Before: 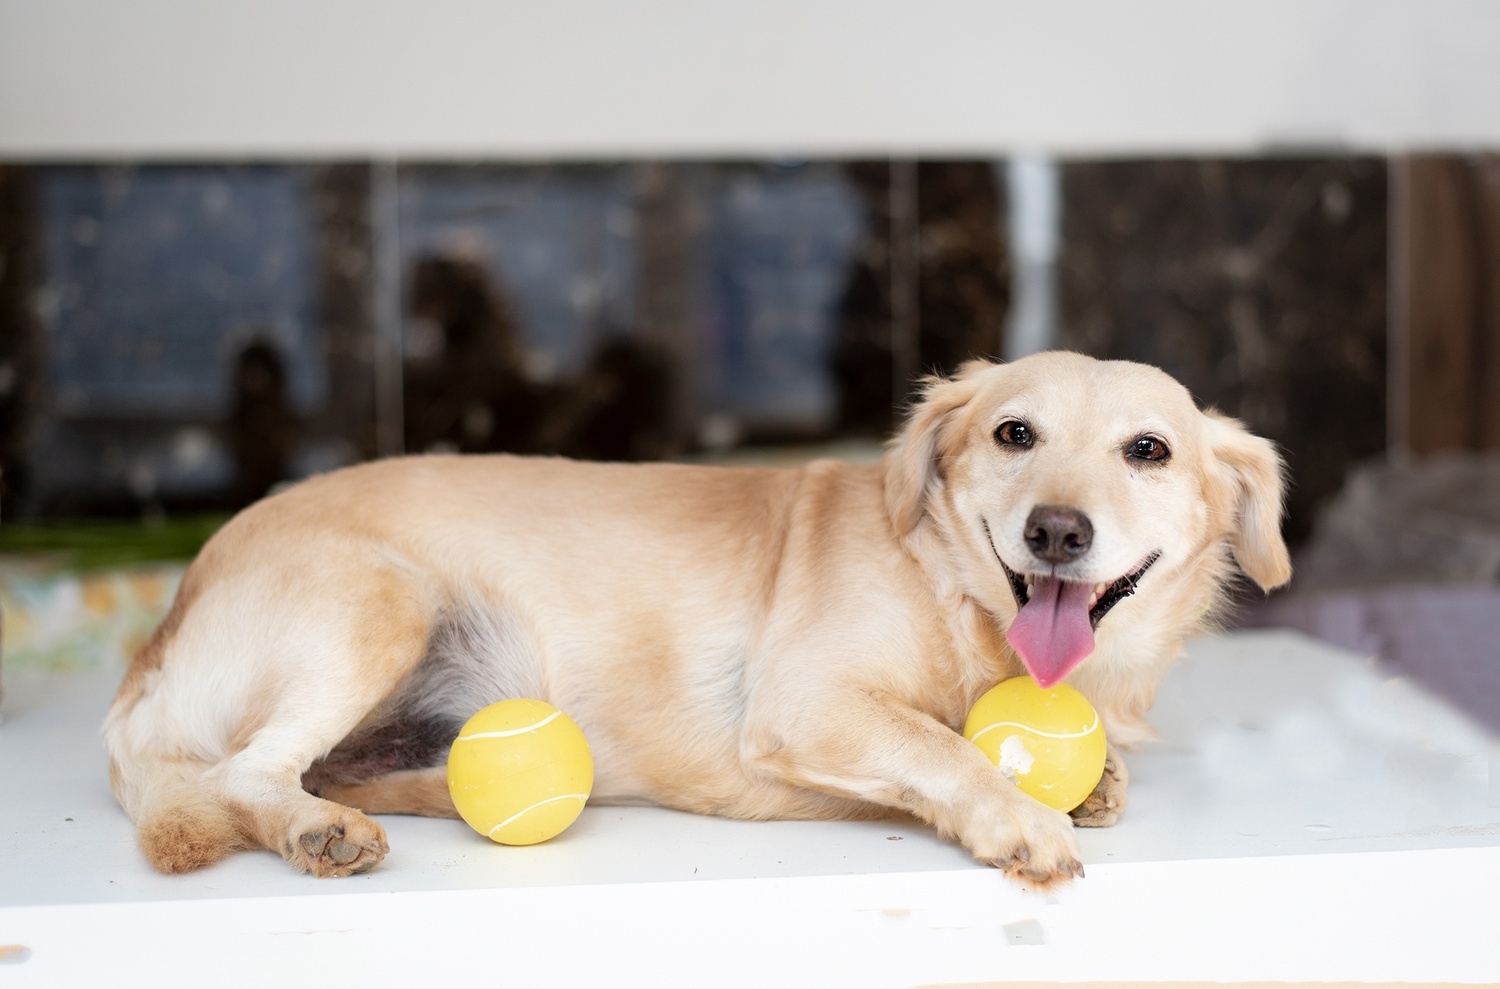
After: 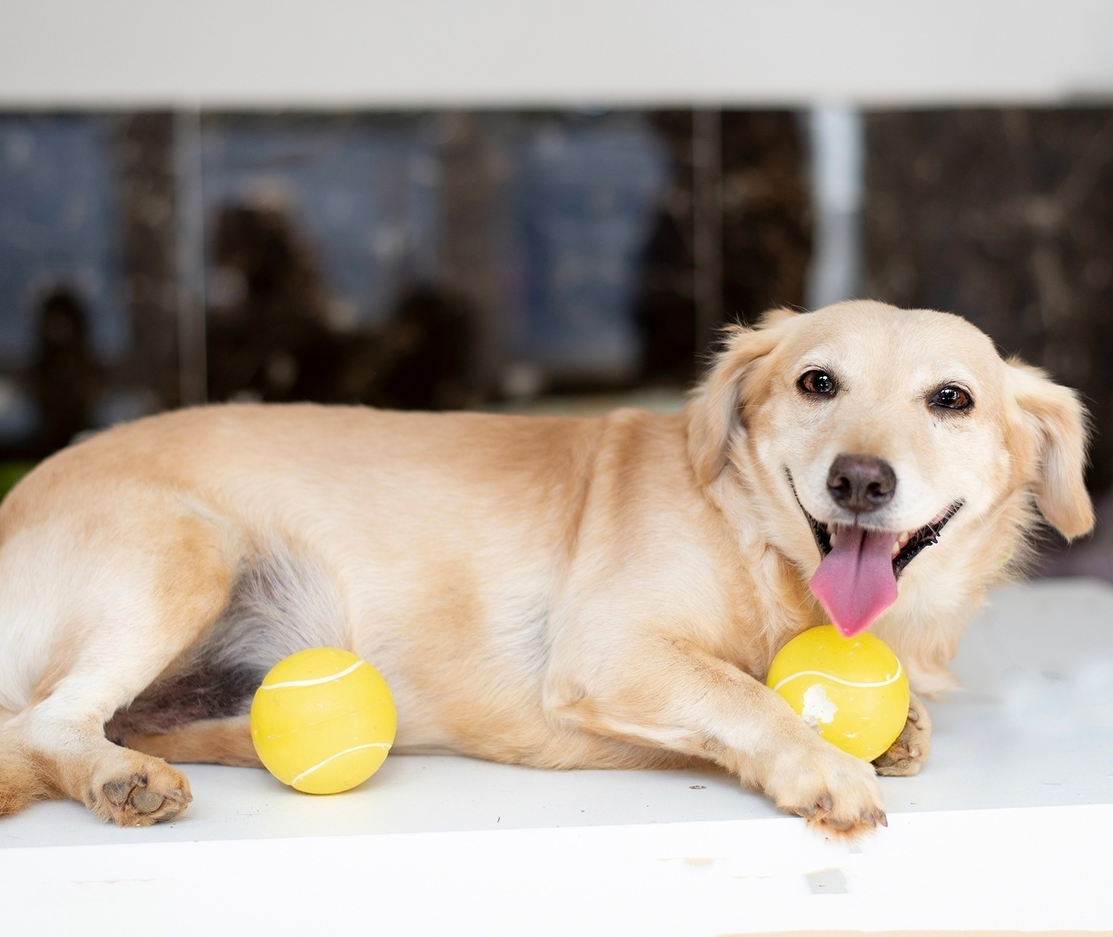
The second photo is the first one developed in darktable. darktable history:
color balance: output saturation 110%
crop and rotate: left 13.15%, top 5.251%, right 12.609%
